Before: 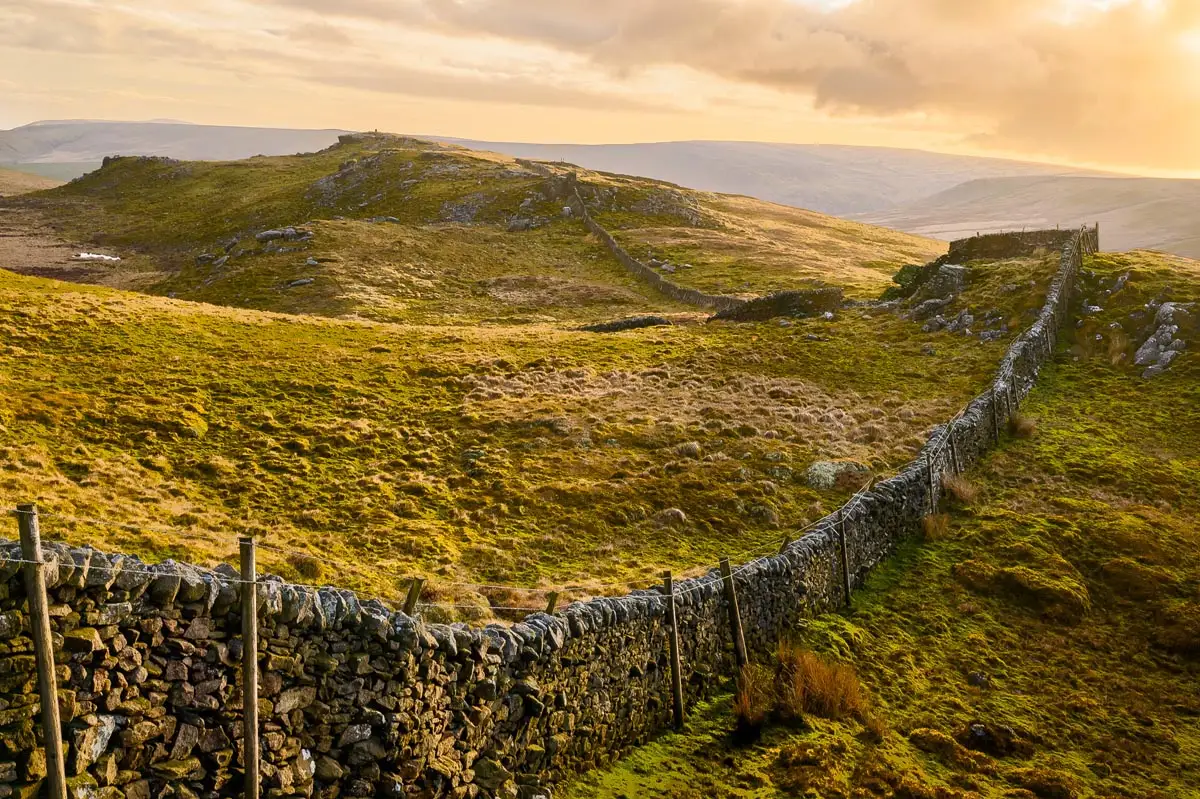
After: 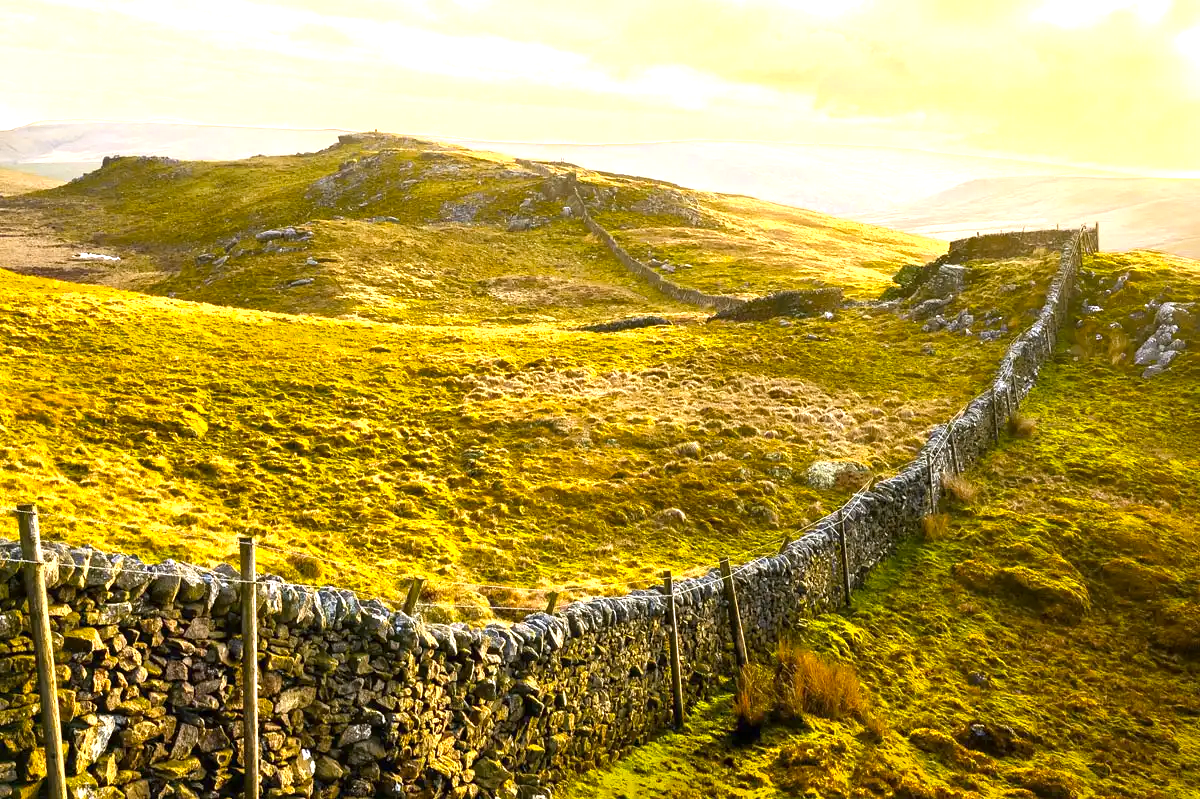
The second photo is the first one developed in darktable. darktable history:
exposure: exposure 1.2 EV, compensate highlight preservation false
color contrast: green-magenta contrast 0.85, blue-yellow contrast 1.25, unbound 0
